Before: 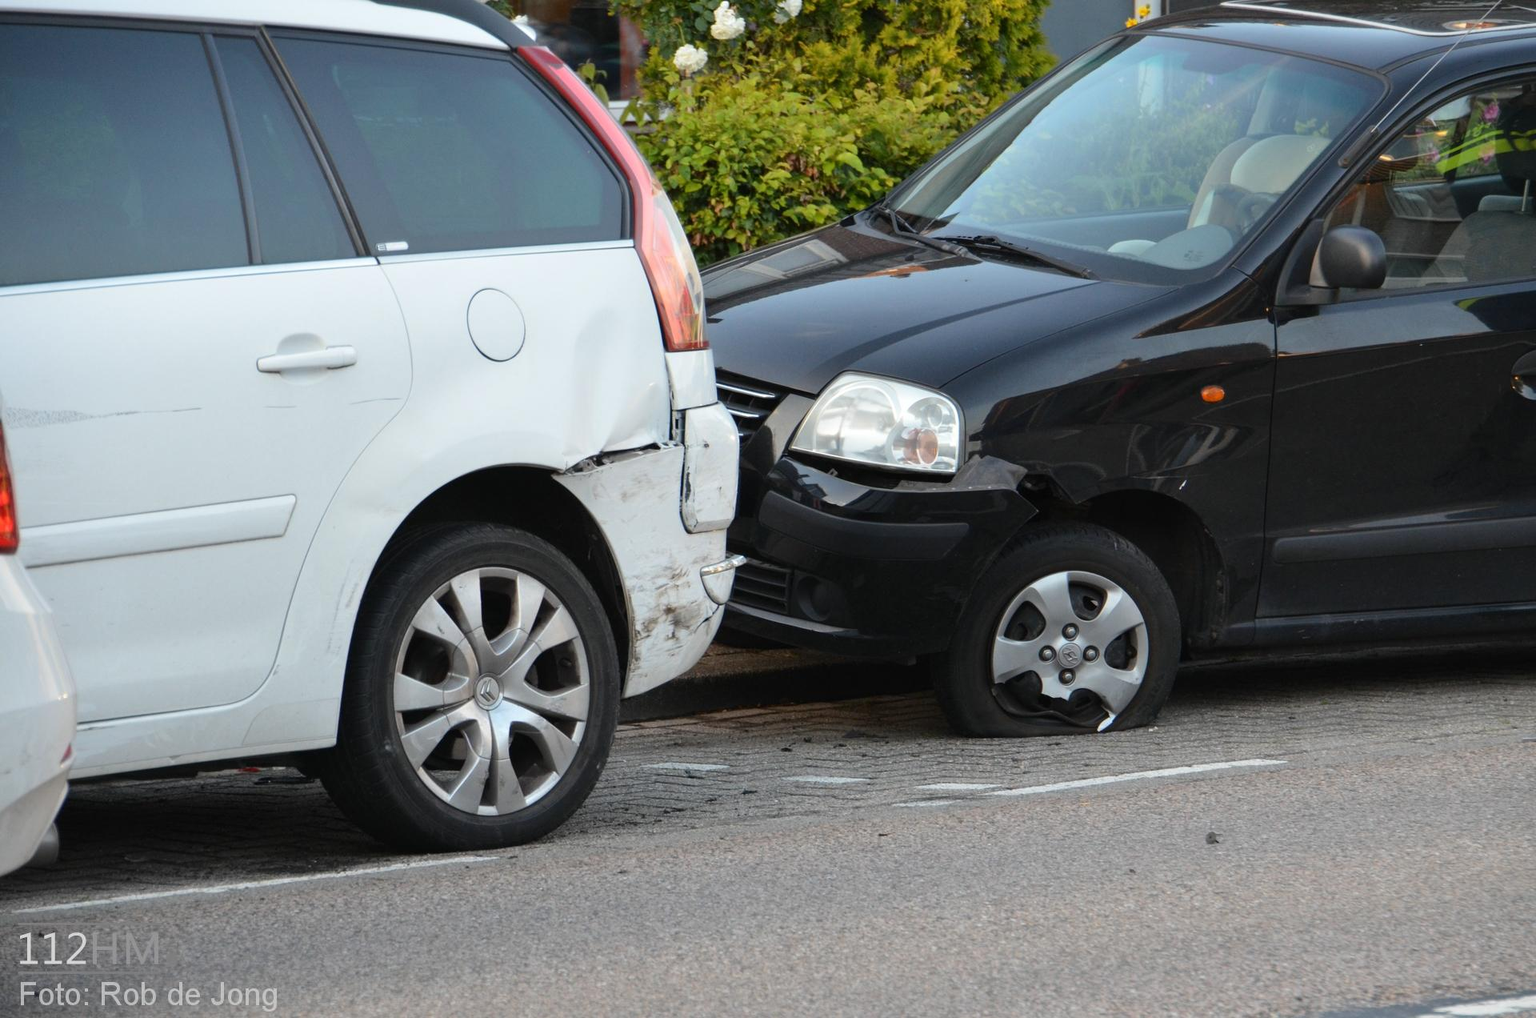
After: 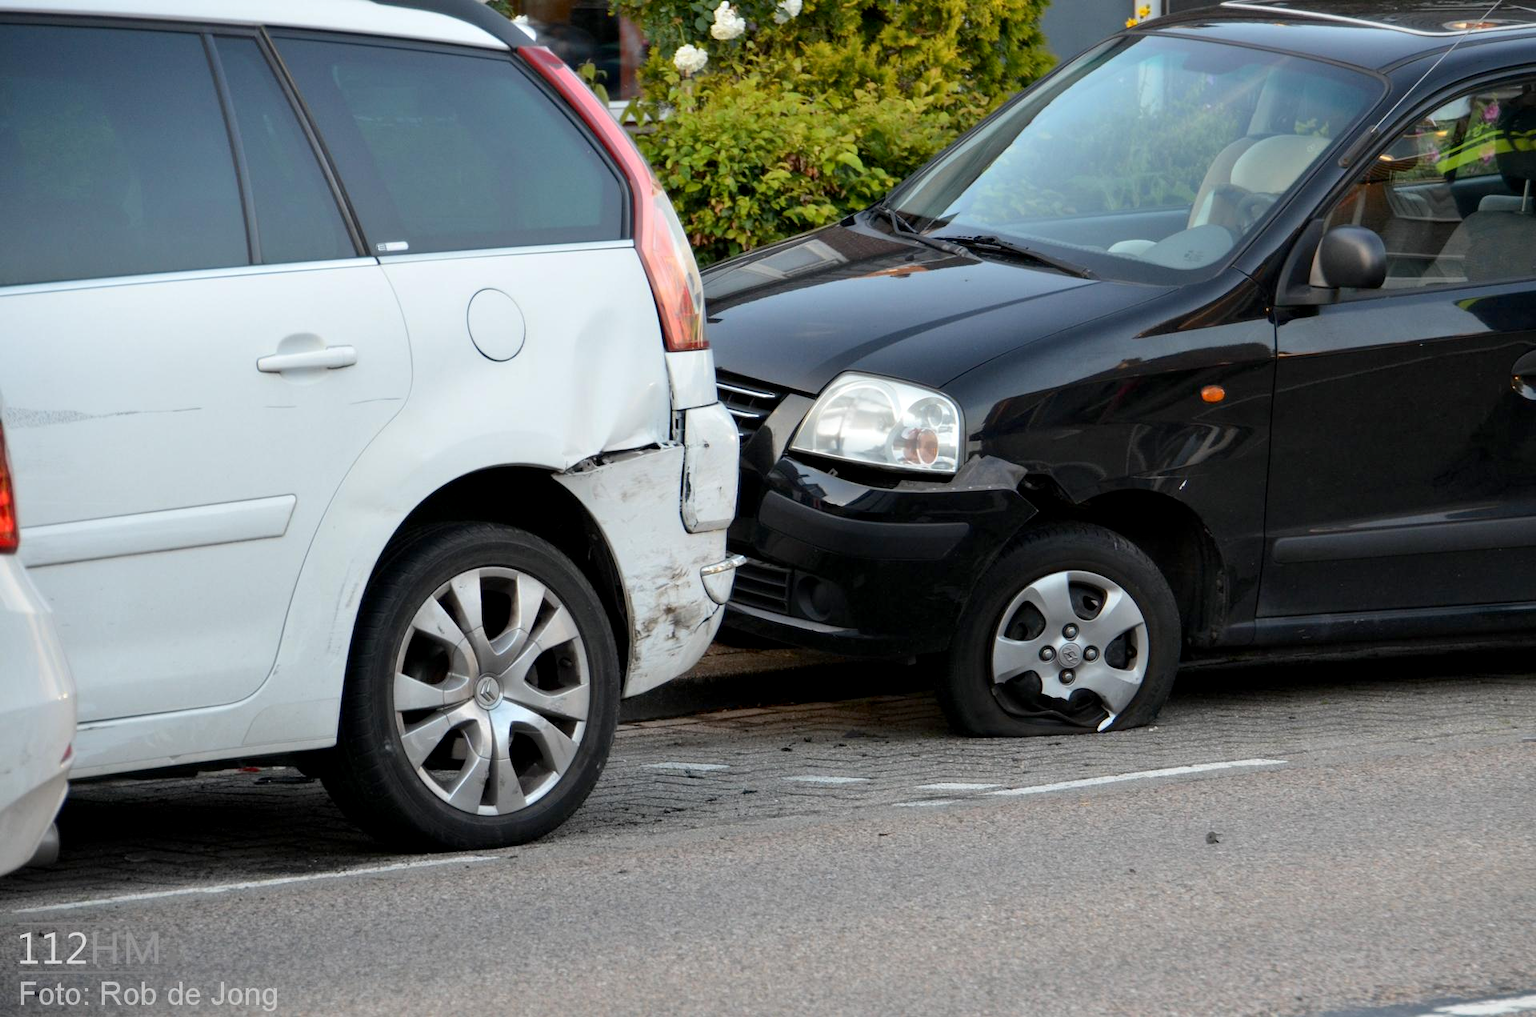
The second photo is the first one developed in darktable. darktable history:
exposure: black level correction 0.004, exposure 0.015 EV, compensate highlight preservation false
contrast equalizer: octaves 7, y [[0.5, 0.5, 0.472, 0.5, 0.5, 0.5], [0.5 ×6], [0.5 ×6], [0 ×6], [0 ×6]], mix -0.99
